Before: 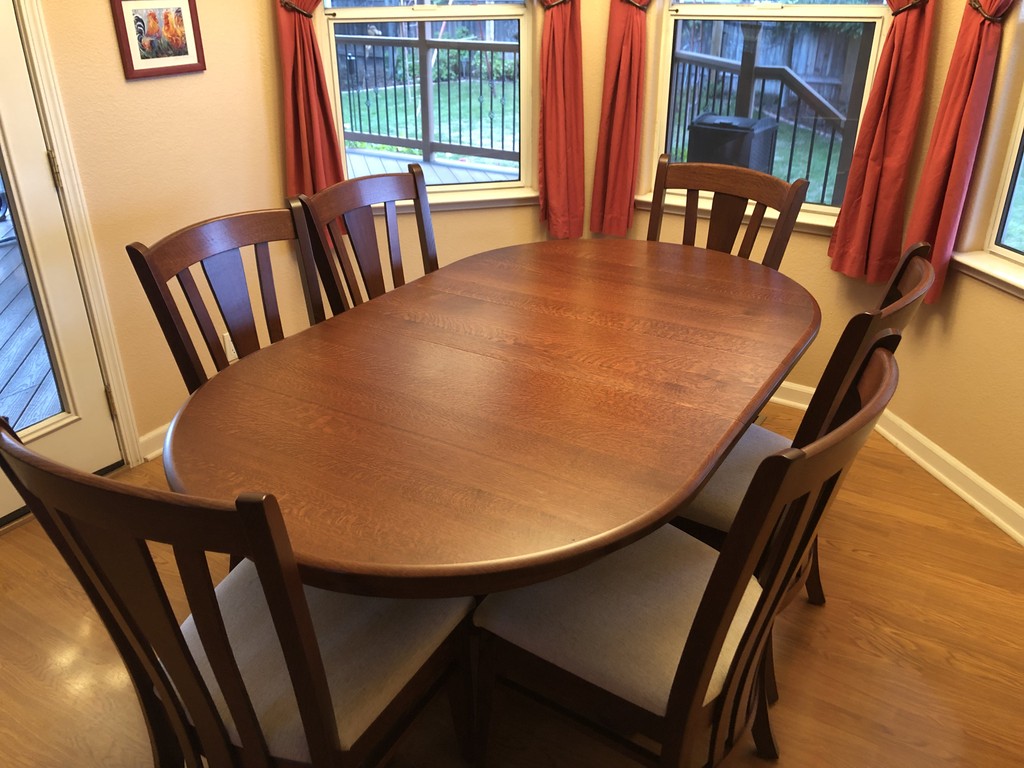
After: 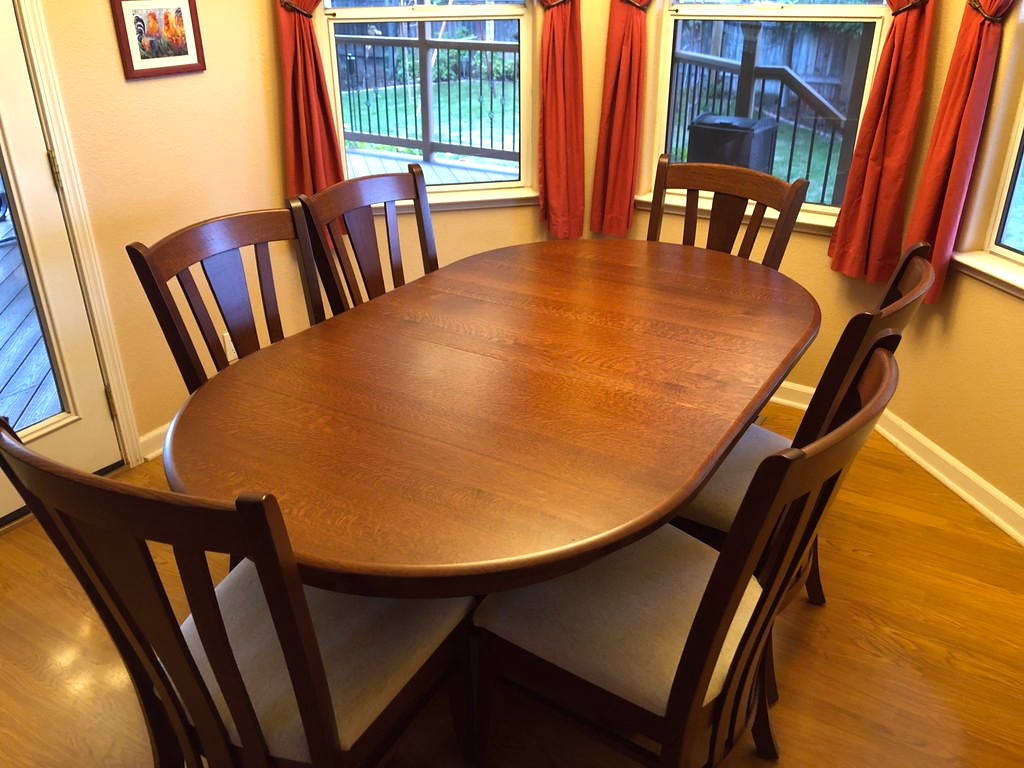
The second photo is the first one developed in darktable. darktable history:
color balance: lift [1, 1.001, 0.999, 1.001], gamma [1, 1.004, 1.007, 0.993], gain [1, 0.991, 0.987, 1.013], contrast 7.5%, contrast fulcrum 10%, output saturation 115%
contrast brightness saturation: saturation -0.05
